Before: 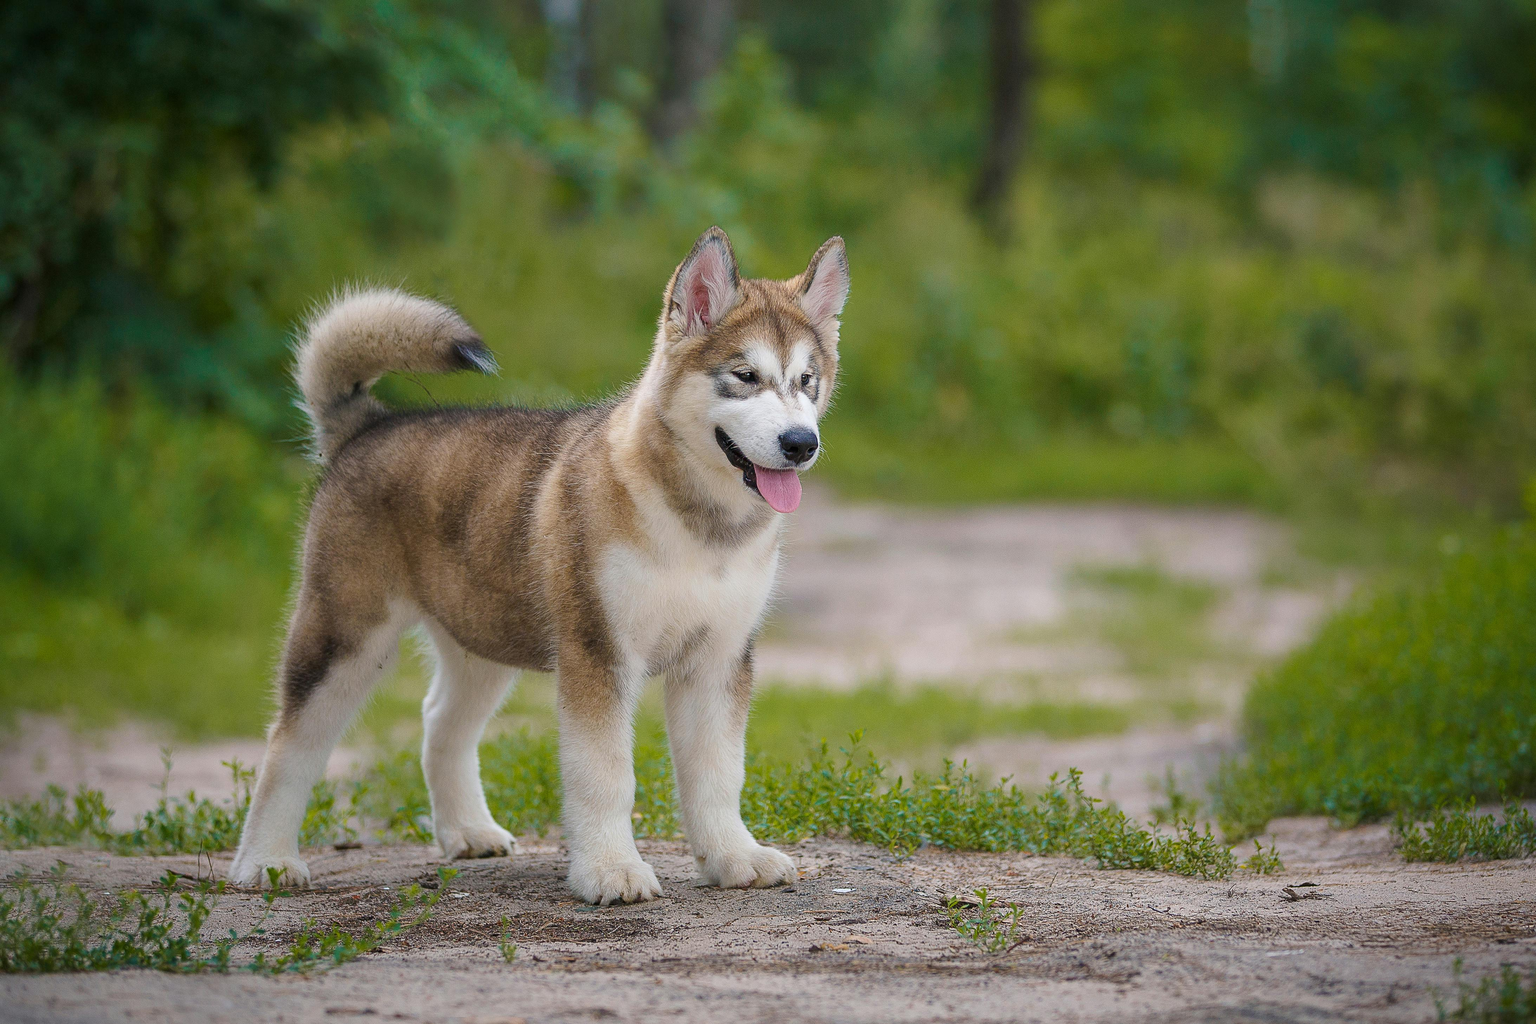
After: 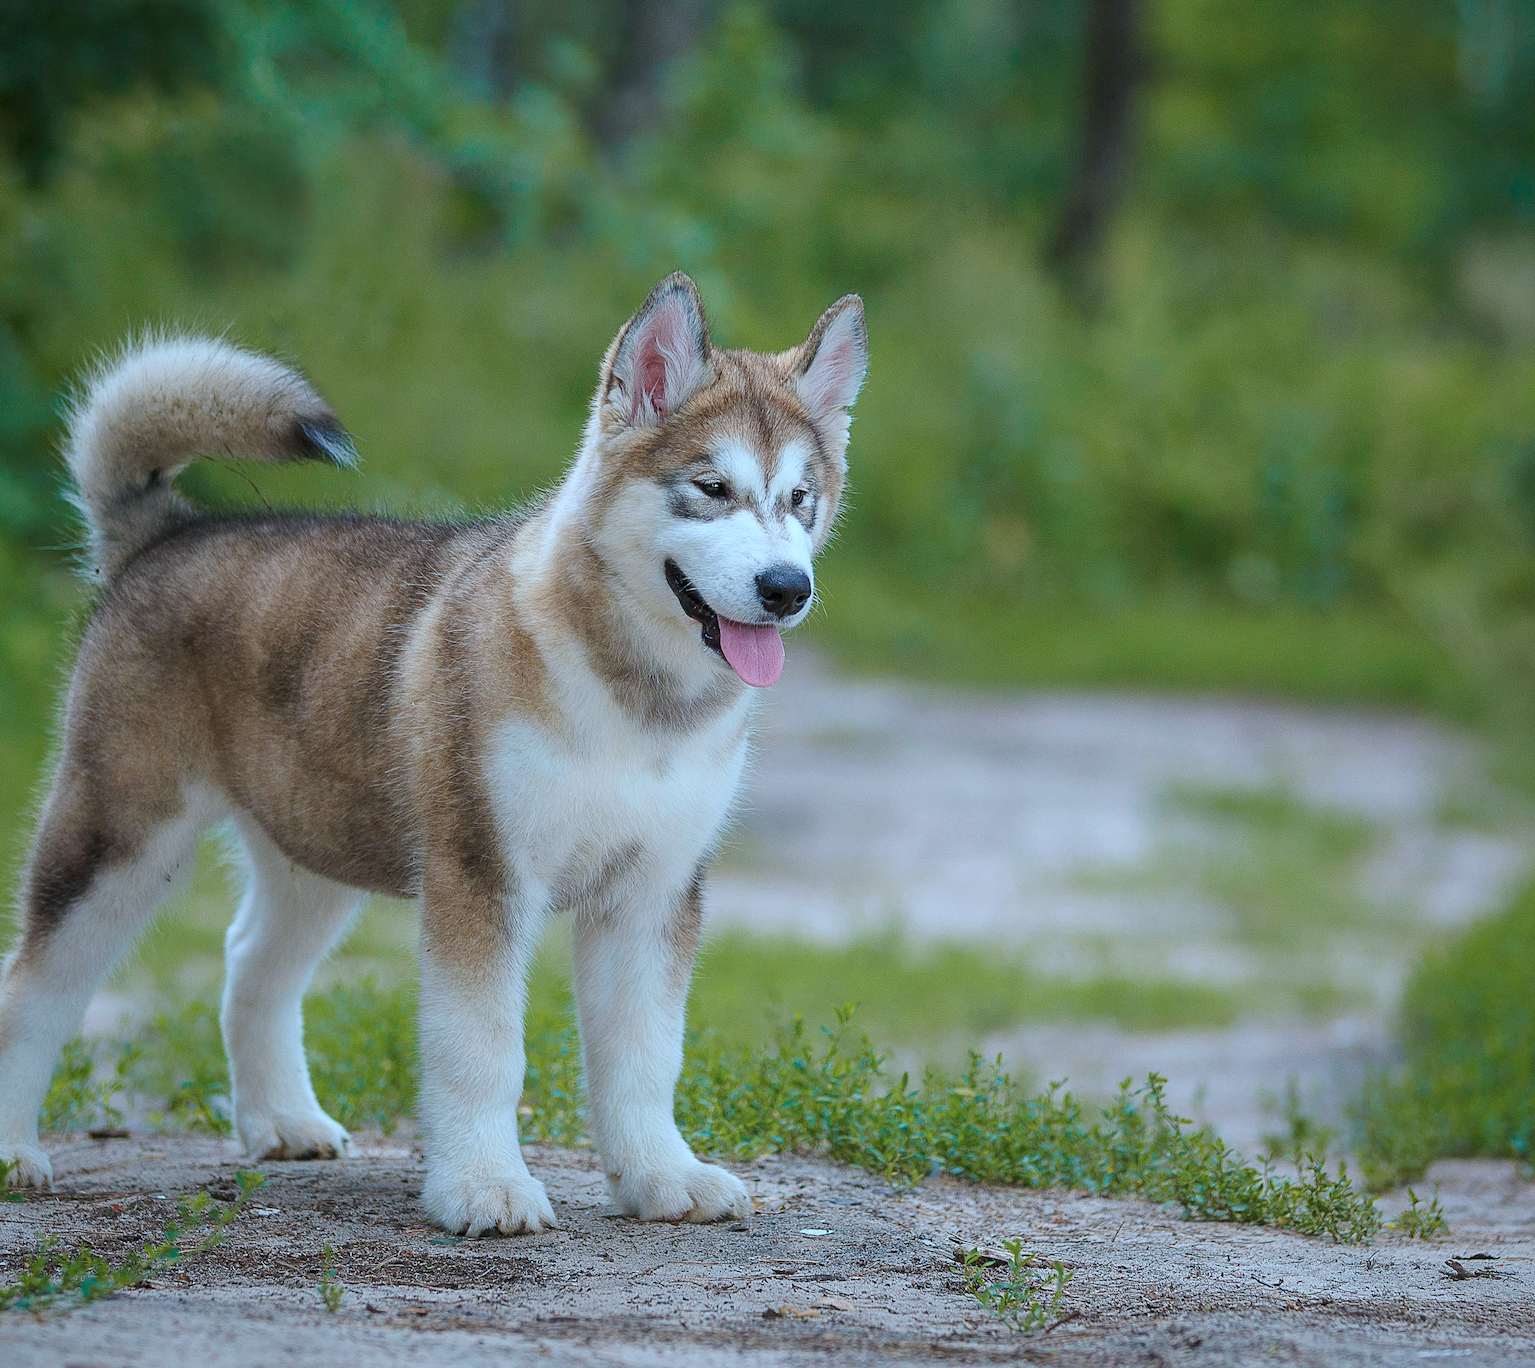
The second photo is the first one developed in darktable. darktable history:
crop and rotate: angle -2.83°, left 14.268%, top 0.045%, right 10.947%, bottom 0.026%
color correction: highlights a* -9.55, highlights b* -20.93
